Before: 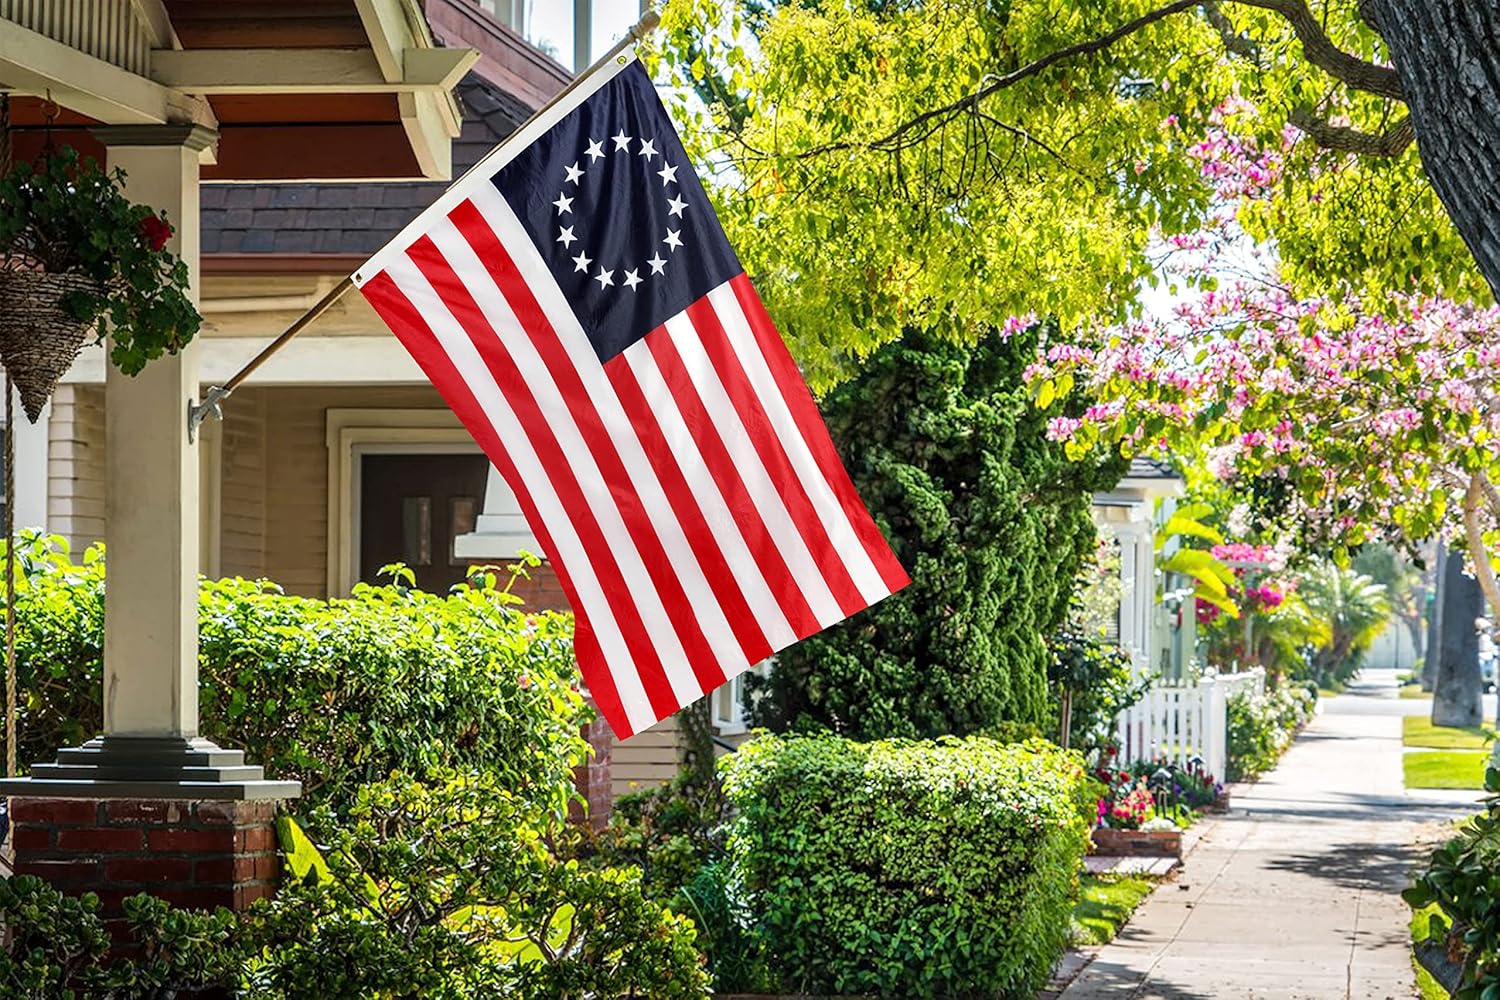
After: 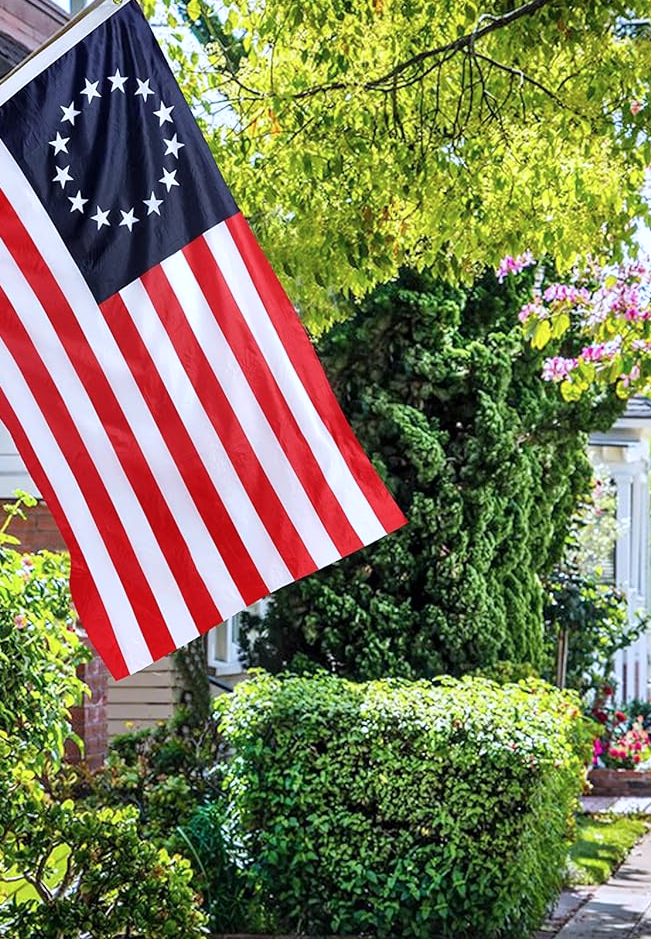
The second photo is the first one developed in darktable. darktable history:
crop: left 33.654%, top 6.078%, right 22.941%
color calibration: illuminant as shot in camera, x 0.366, y 0.379, temperature 4421.71 K
